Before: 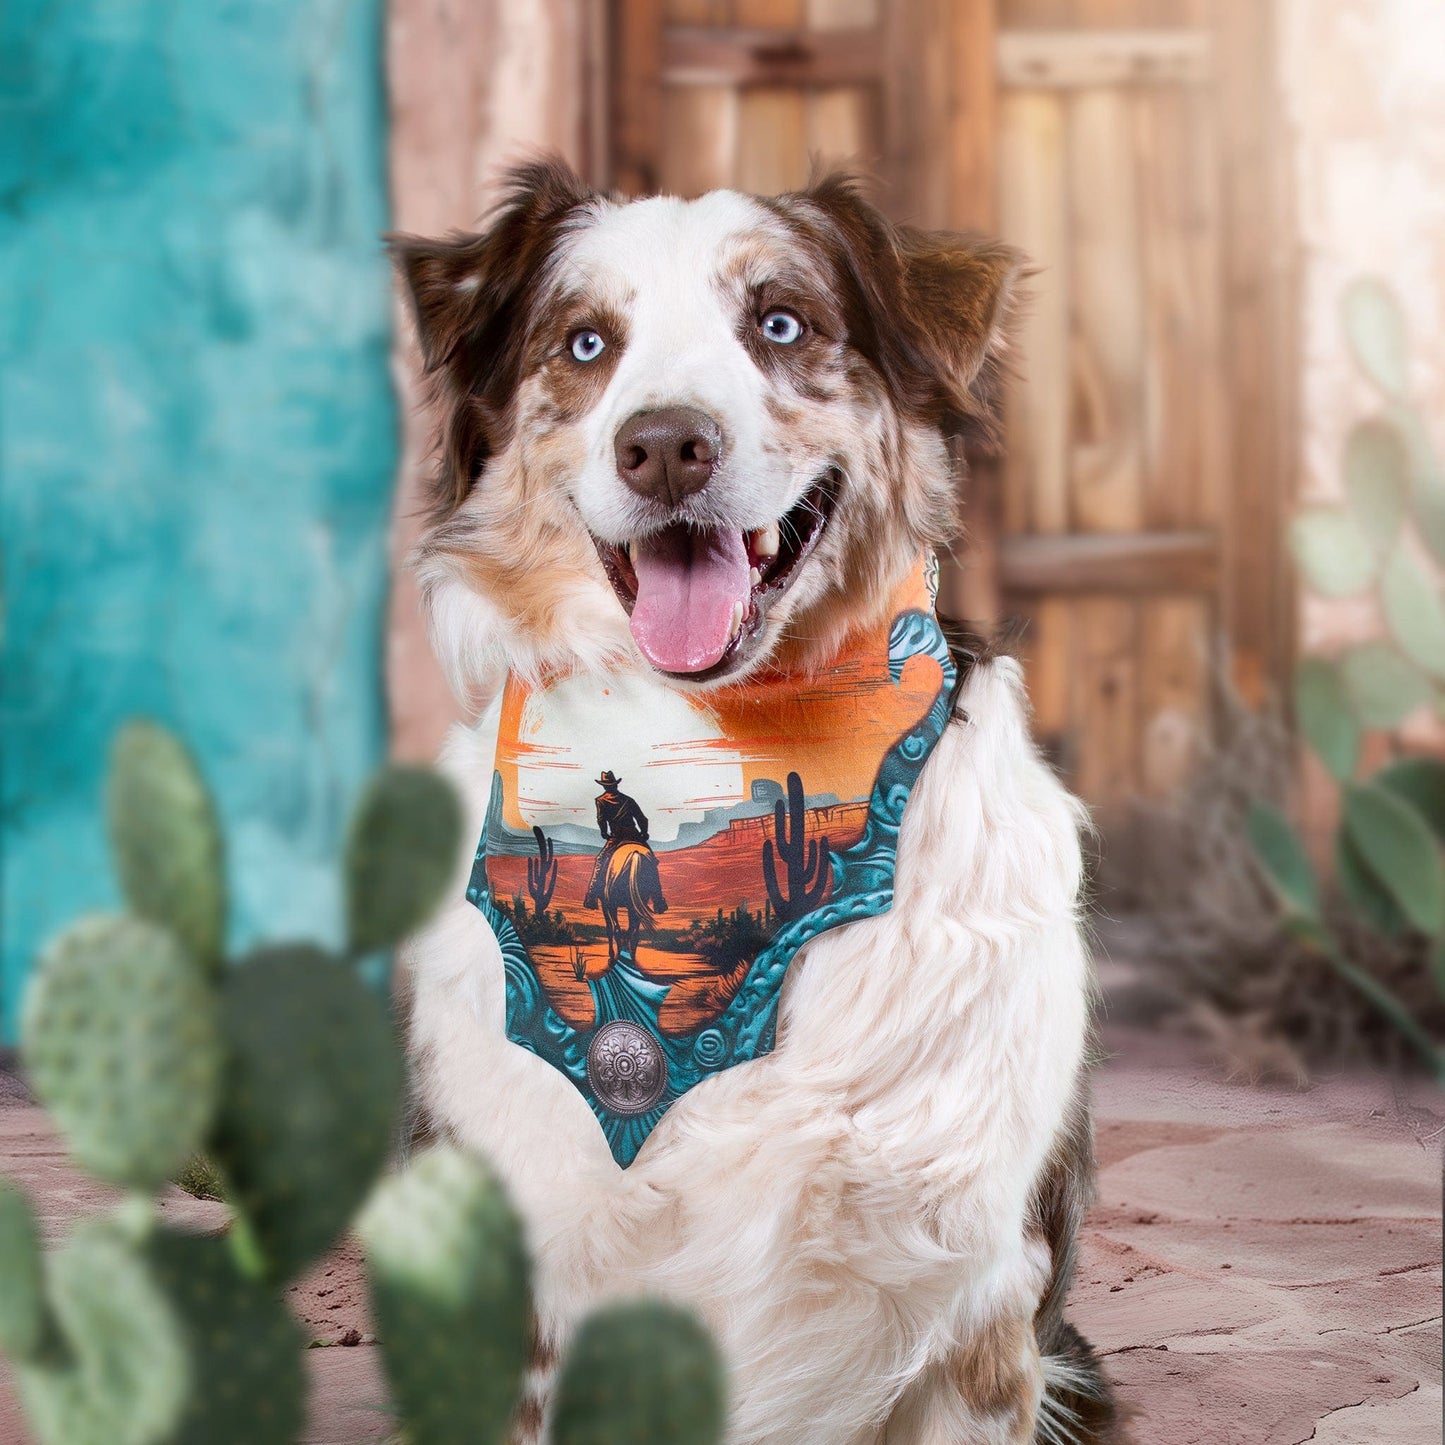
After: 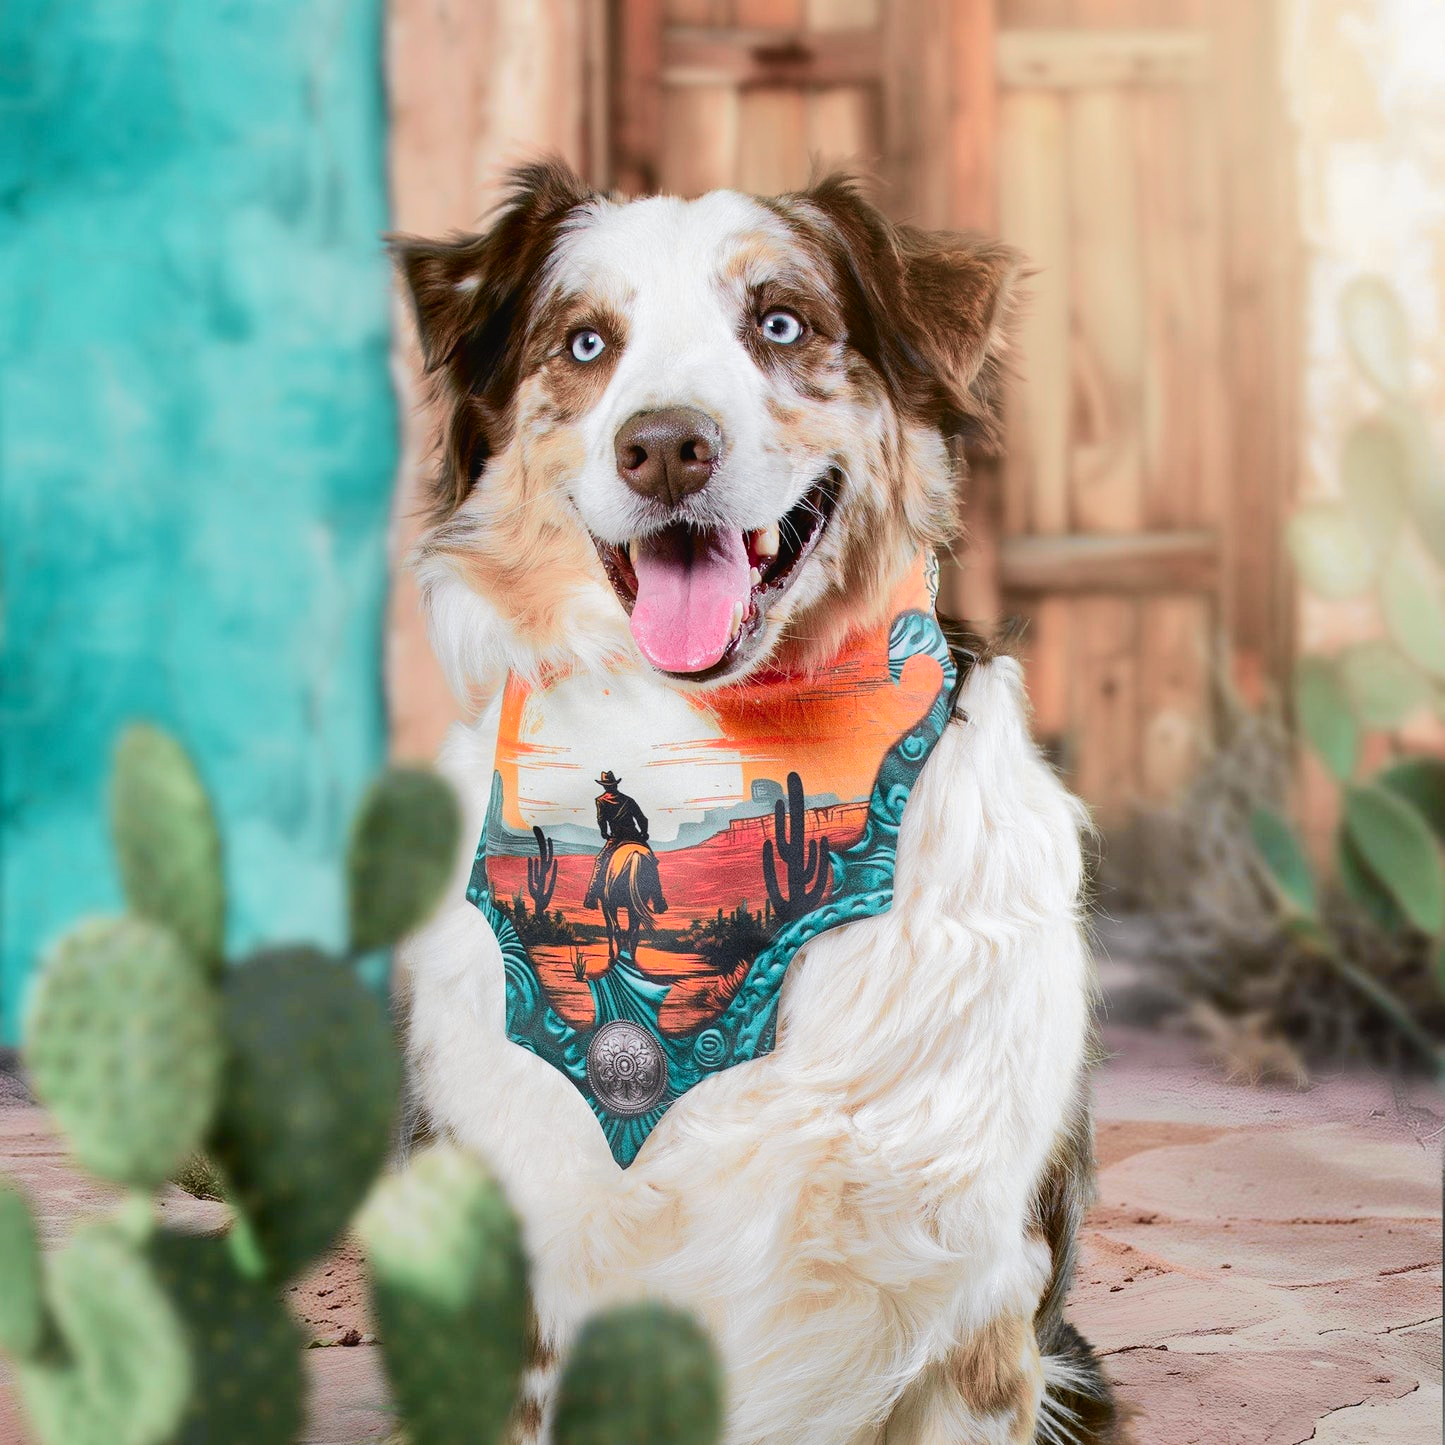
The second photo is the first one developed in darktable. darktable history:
tone curve: curves: ch0 [(0, 0.023) (0.037, 0.04) (0.131, 0.128) (0.304, 0.331) (0.504, 0.584) (0.616, 0.687) (0.704, 0.764) (0.808, 0.823) (1, 1)]; ch1 [(0, 0) (0.301, 0.3) (0.477, 0.472) (0.493, 0.497) (0.508, 0.501) (0.544, 0.541) (0.563, 0.565) (0.626, 0.66) (0.721, 0.776) (1, 1)]; ch2 [(0, 0) (0.249, 0.216) (0.349, 0.343) (0.424, 0.442) (0.476, 0.483) (0.502, 0.5) (0.517, 0.519) (0.532, 0.553) (0.569, 0.587) (0.634, 0.628) (0.706, 0.729) (0.828, 0.742) (1, 0.9)], color space Lab, independent channels, preserve colors none
